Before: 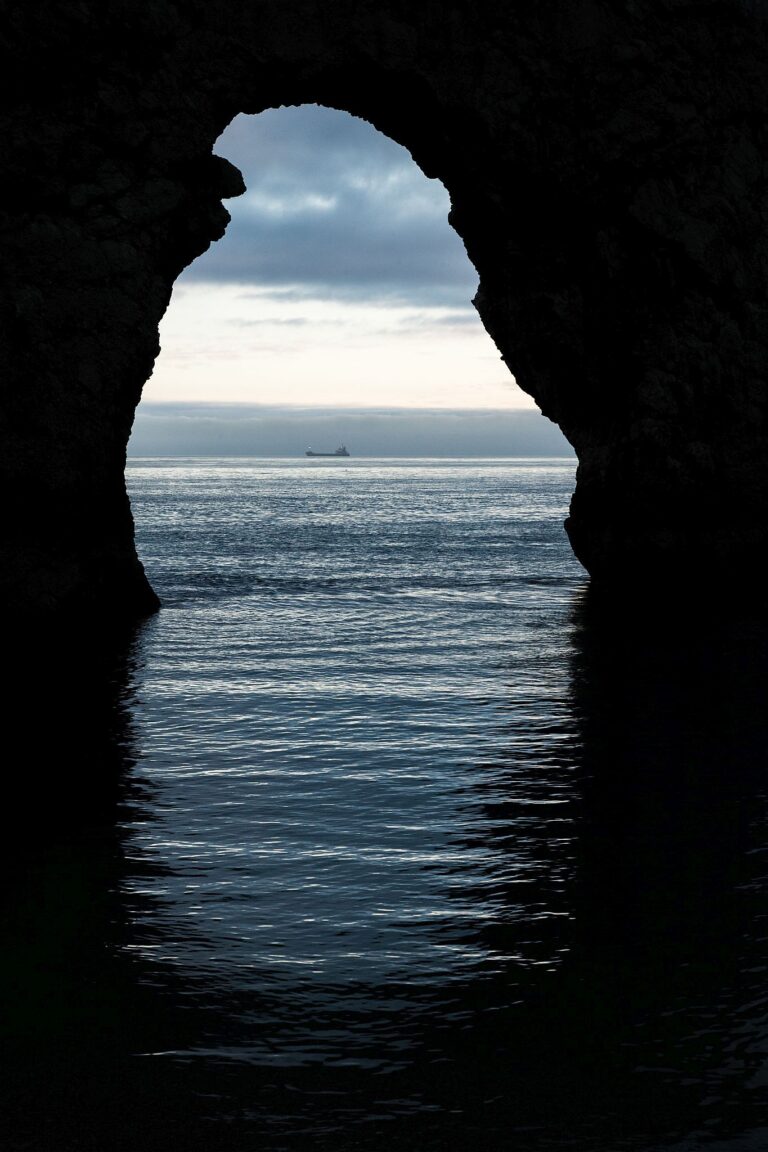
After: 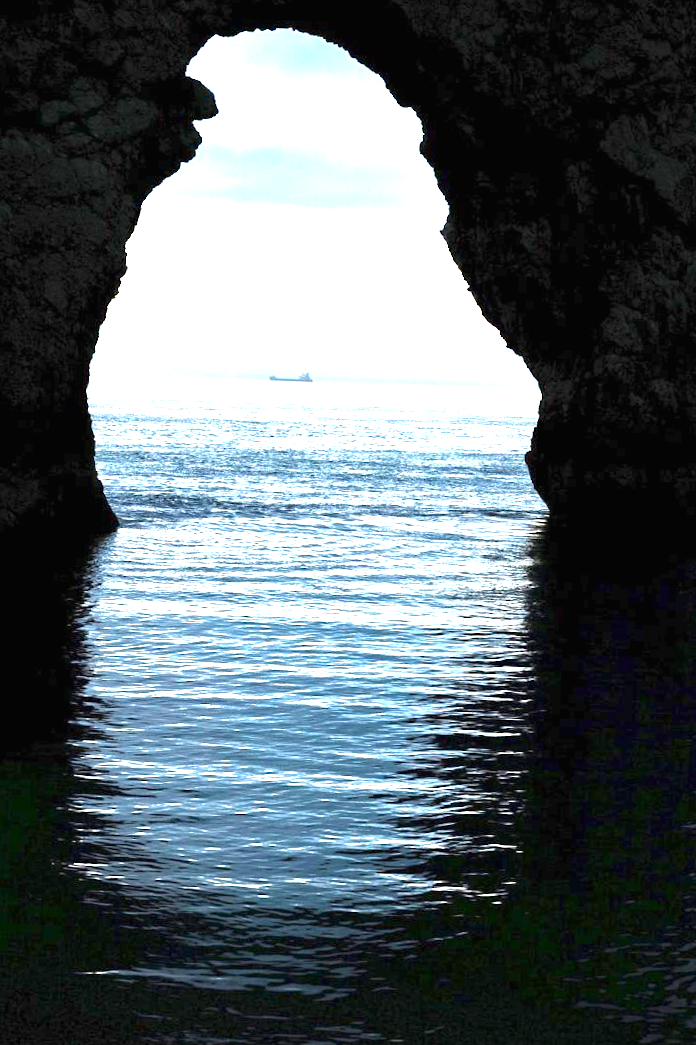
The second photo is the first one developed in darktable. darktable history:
color contrast: green-magenta contrast 1.1, blue-yellow contrast 1.1, unbound 0
crop and rotate: angle -1.96°, left 3.097%, top 4.154%, right 1.586%, bottom 0.529%
exposure: black level correction 0, exposure 1.45 EV, compensate exposure bias true, compensate highlight preservation false
